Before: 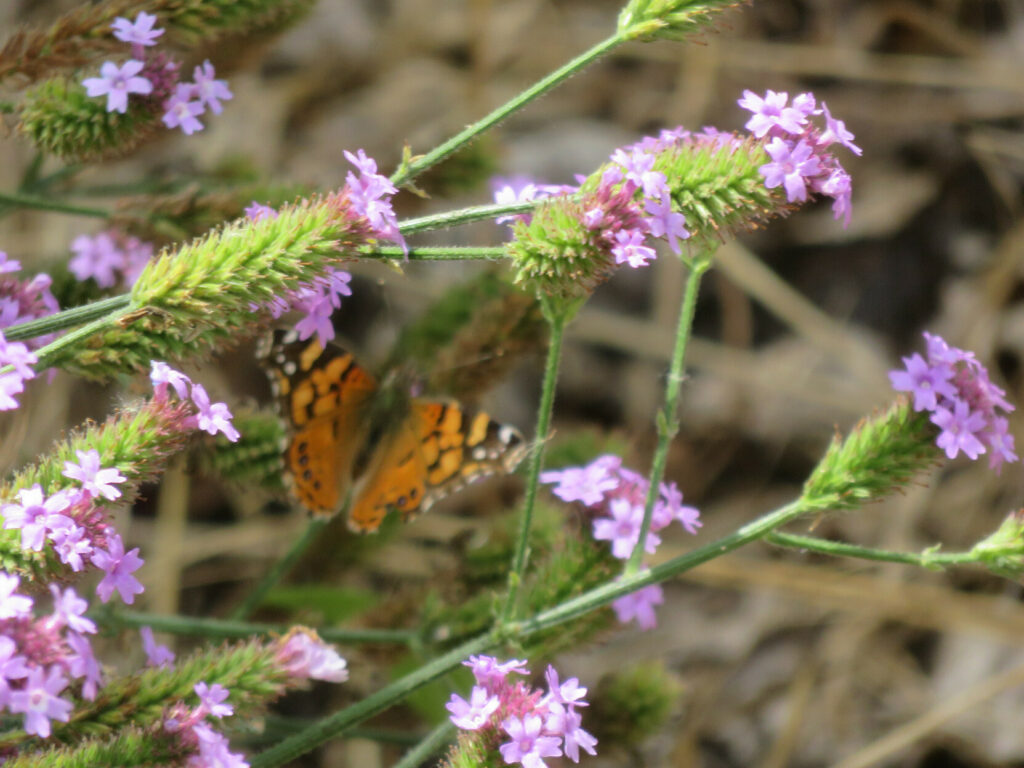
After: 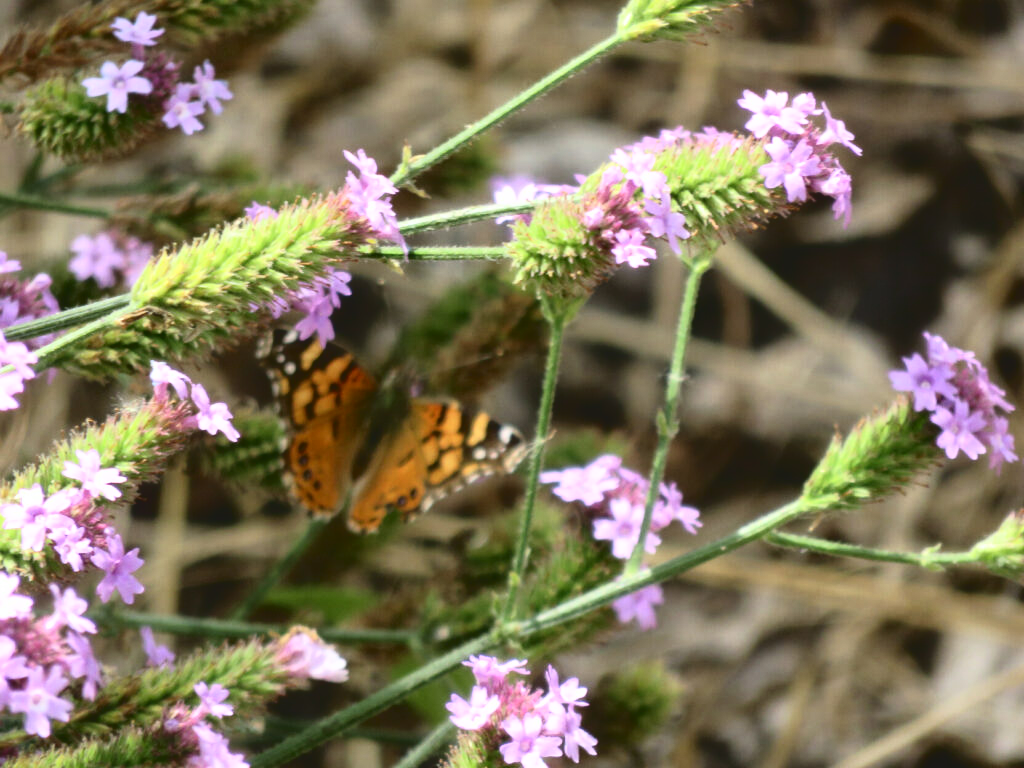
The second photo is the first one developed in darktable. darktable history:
tone curve: curves: ch0 [(0, 0) (0.003, 0.082) (0.011, 0.082) (0.025, 0.088) (0.044, 0.088) (0.069, 0.093) (0.1, 0.101) (0.136, 0.109) (0.177, 0.129) (0.224, 0.155) (0.277, 0.214) (0.335, 0.289) (0.399, 0.378) (0.468, 0.476) (0.543, 0.589) (0.623, 0.713) (0.709, 0.826) (0.801, 0.908) (0.898, 0.98) (1, 1)], color space Lab, independent channels
